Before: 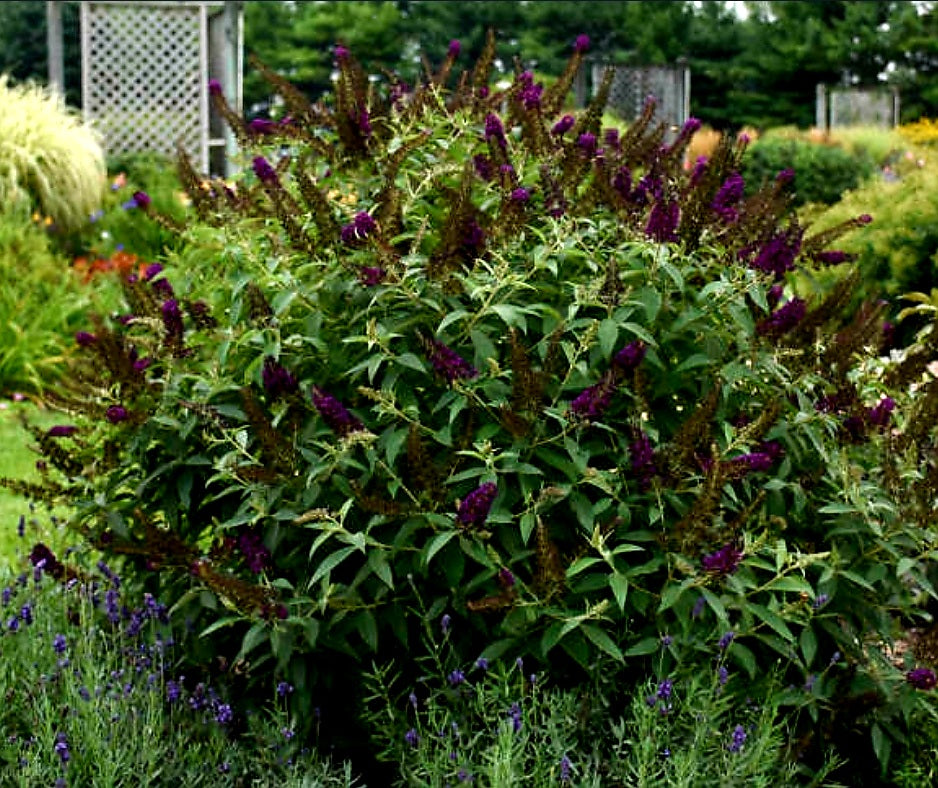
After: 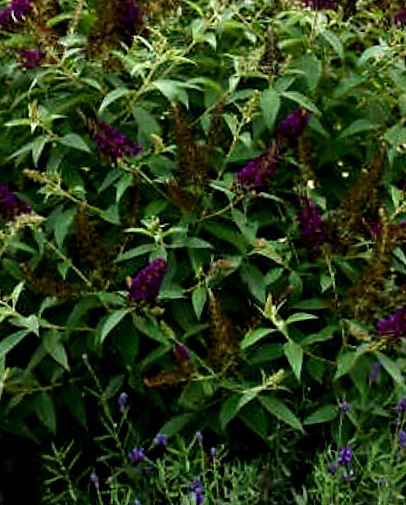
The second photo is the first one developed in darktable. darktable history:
rotate and perspective: rotation -3°, crop left 0.031, crop right 0.968, crop top 0.07, crop bottom 0.93
crop: left 35.432%, top 26.233%, right 20.145%, bottom 3.432%
